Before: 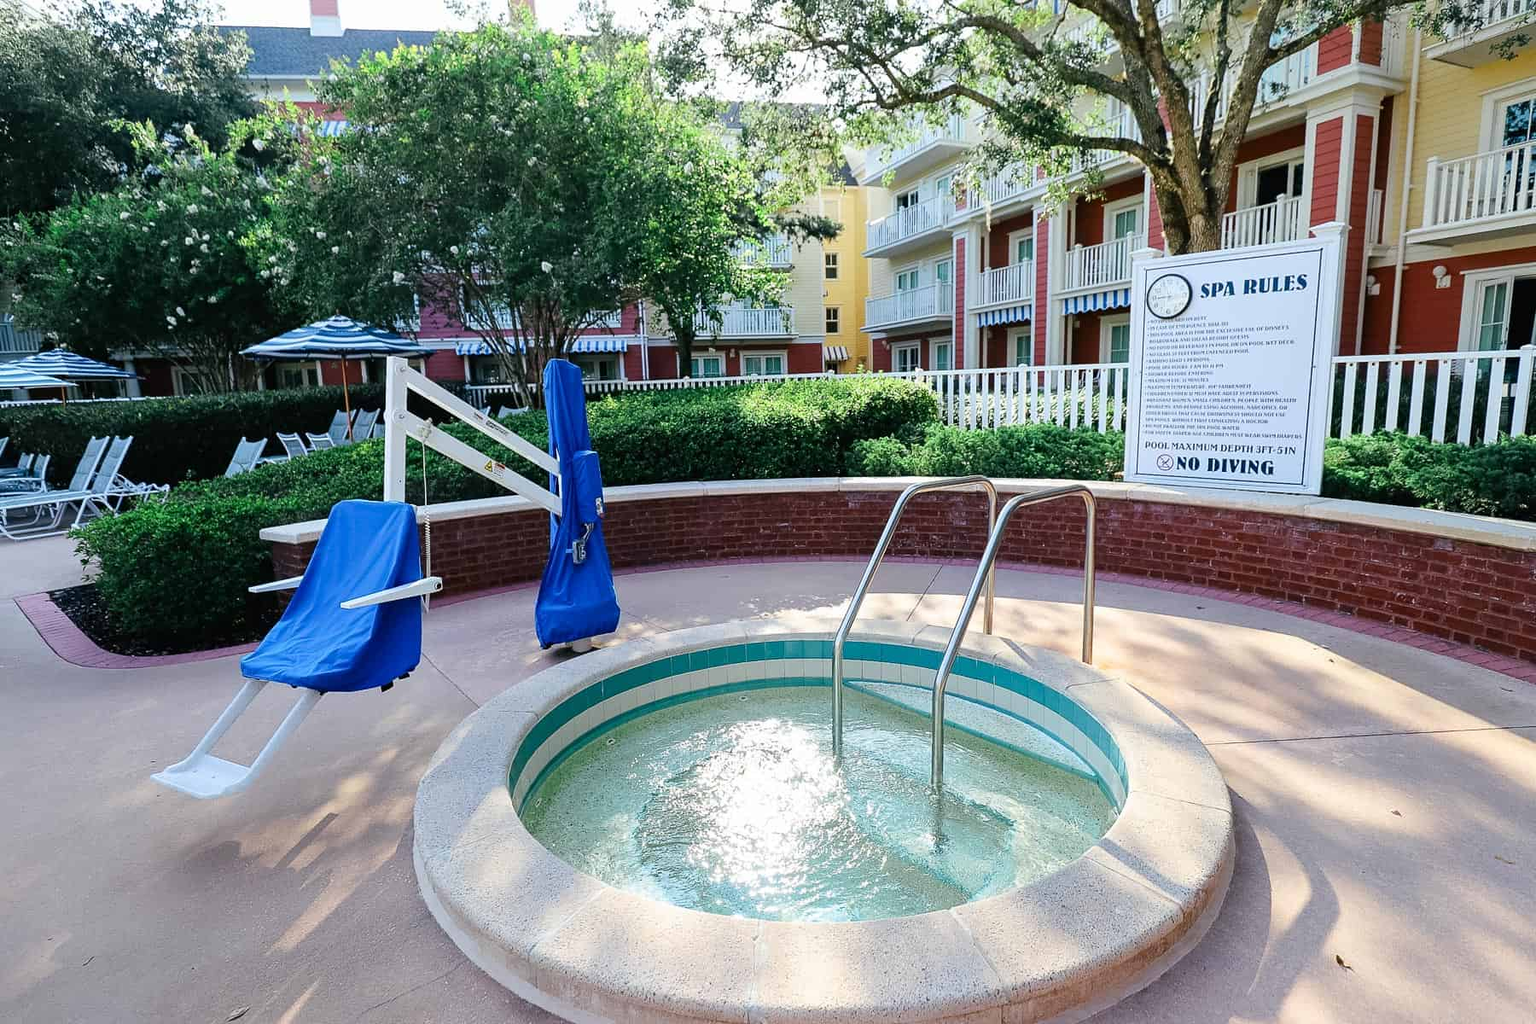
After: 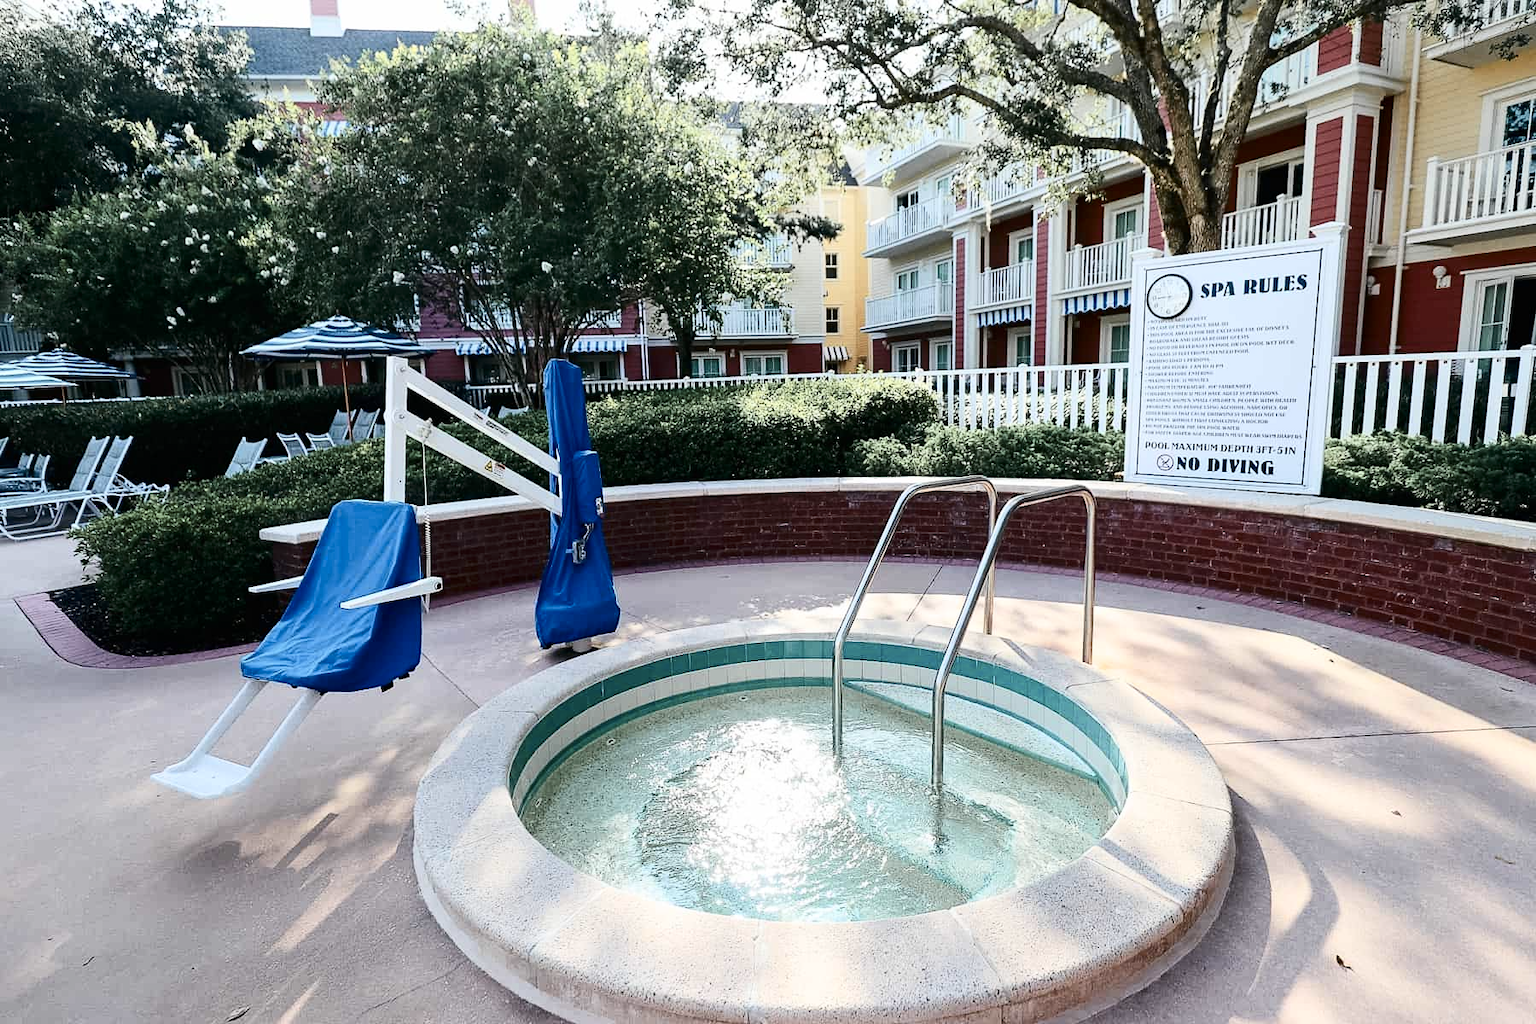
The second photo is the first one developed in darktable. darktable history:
color zones: curves: ch1 [(0.263, 0.53) (0.376, 0.287) (0.487, 0.512) (0.748, 0.547) (1, 0.513)]; ch2 [(0.262, 0.45) (0.751, 0.477)]
contrast brightness saturation: contrast 0.249, saturation -0.308
